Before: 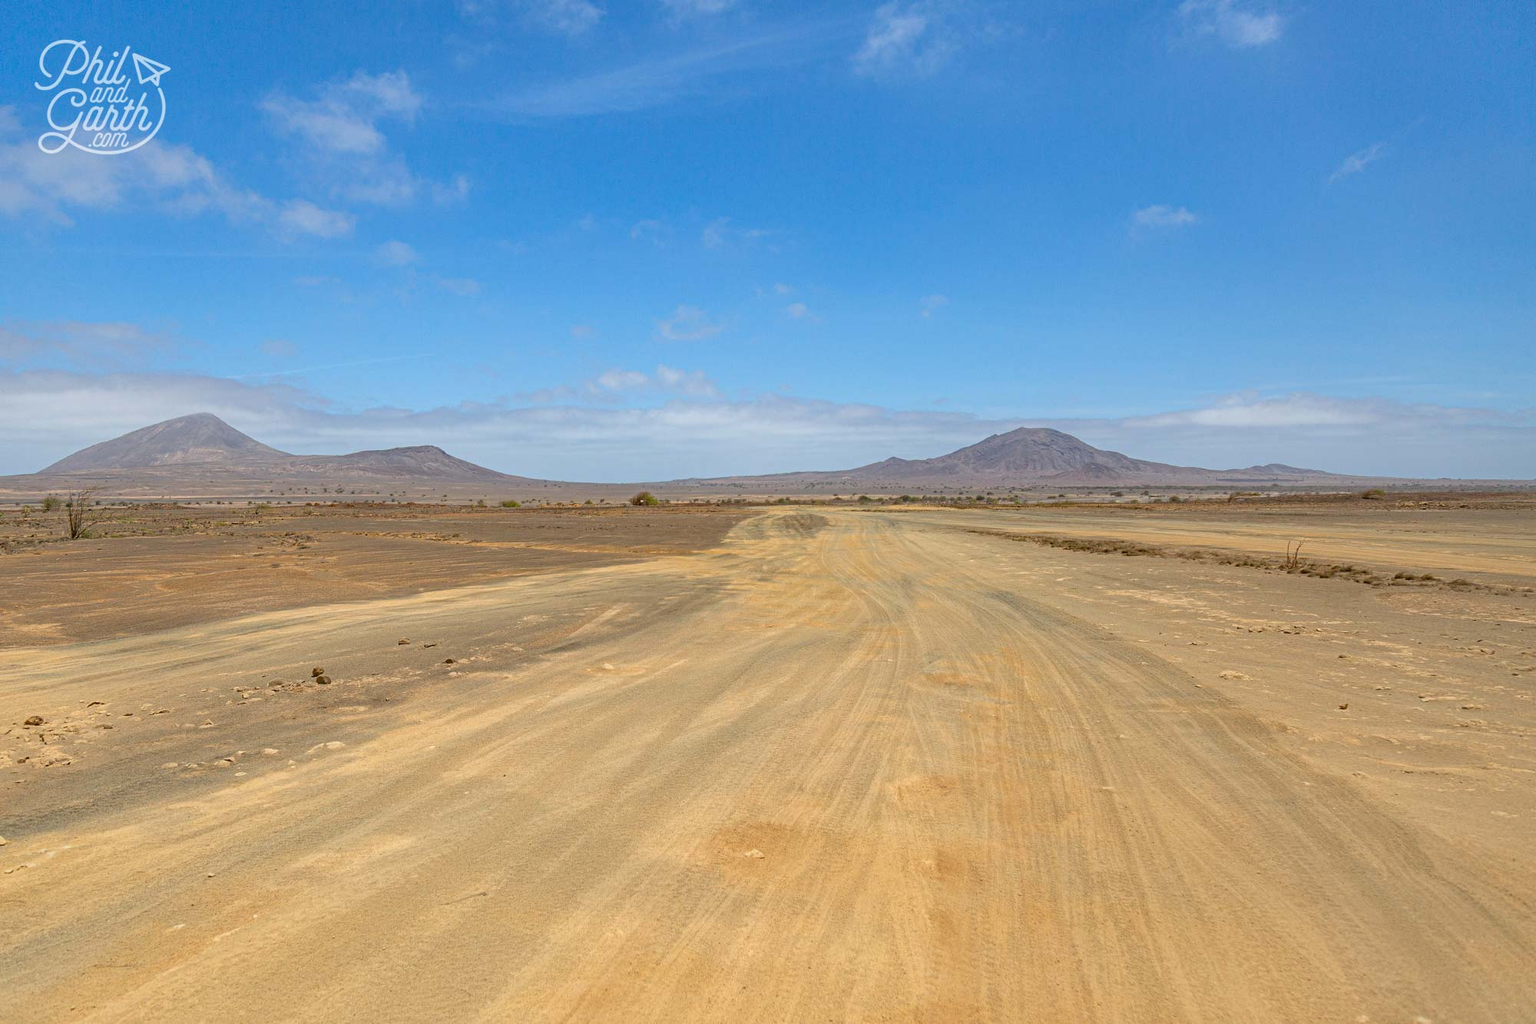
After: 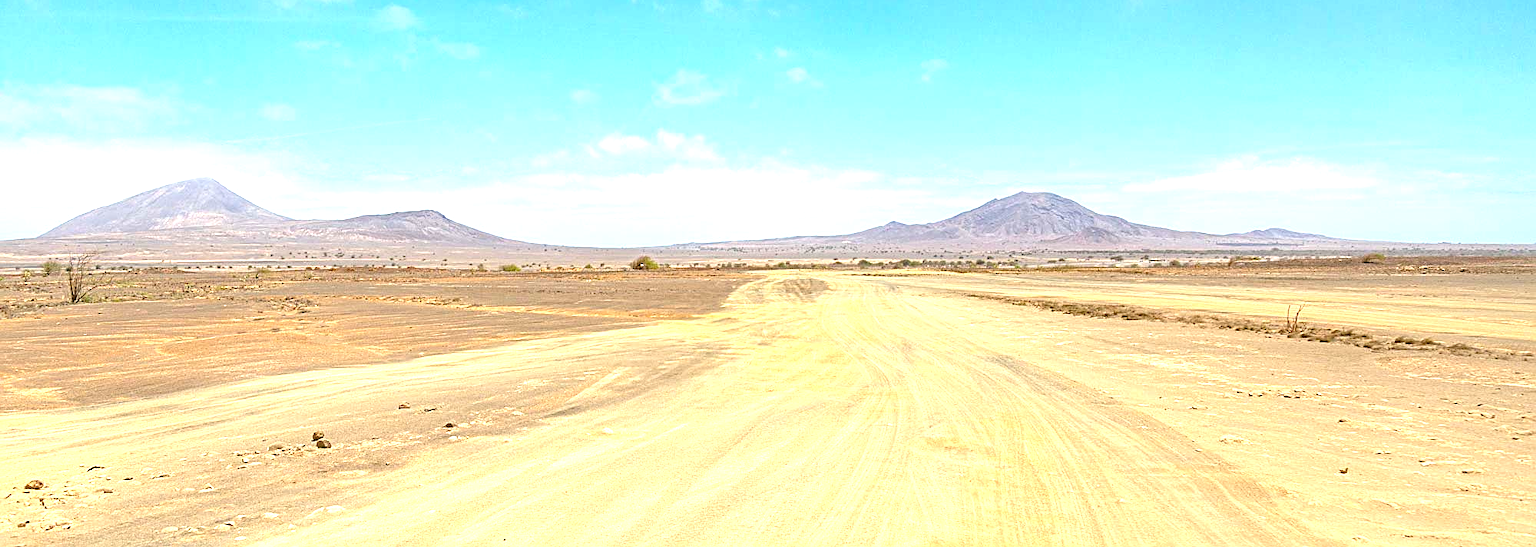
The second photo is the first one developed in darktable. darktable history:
tone equalizer: -8 EV -0.528 EV, -7 EV -0.319 EV, -6 EV -0.083 EV, -5 EV 0.413 EV, -4 EV 0.985 EV, -3 EV 0.791 EV, -2 EV -0.01 EV, -1 EV 0.14 EV, +0 EV -0.012 EV, smoothing 1
sharpen: on, module defaults
exposure: black level correction 0, exposure 1.45 EV, compensate exposure bias true, compensate highlight preservation false
crop and rotate: top 23.043%, bottom 23.437%
